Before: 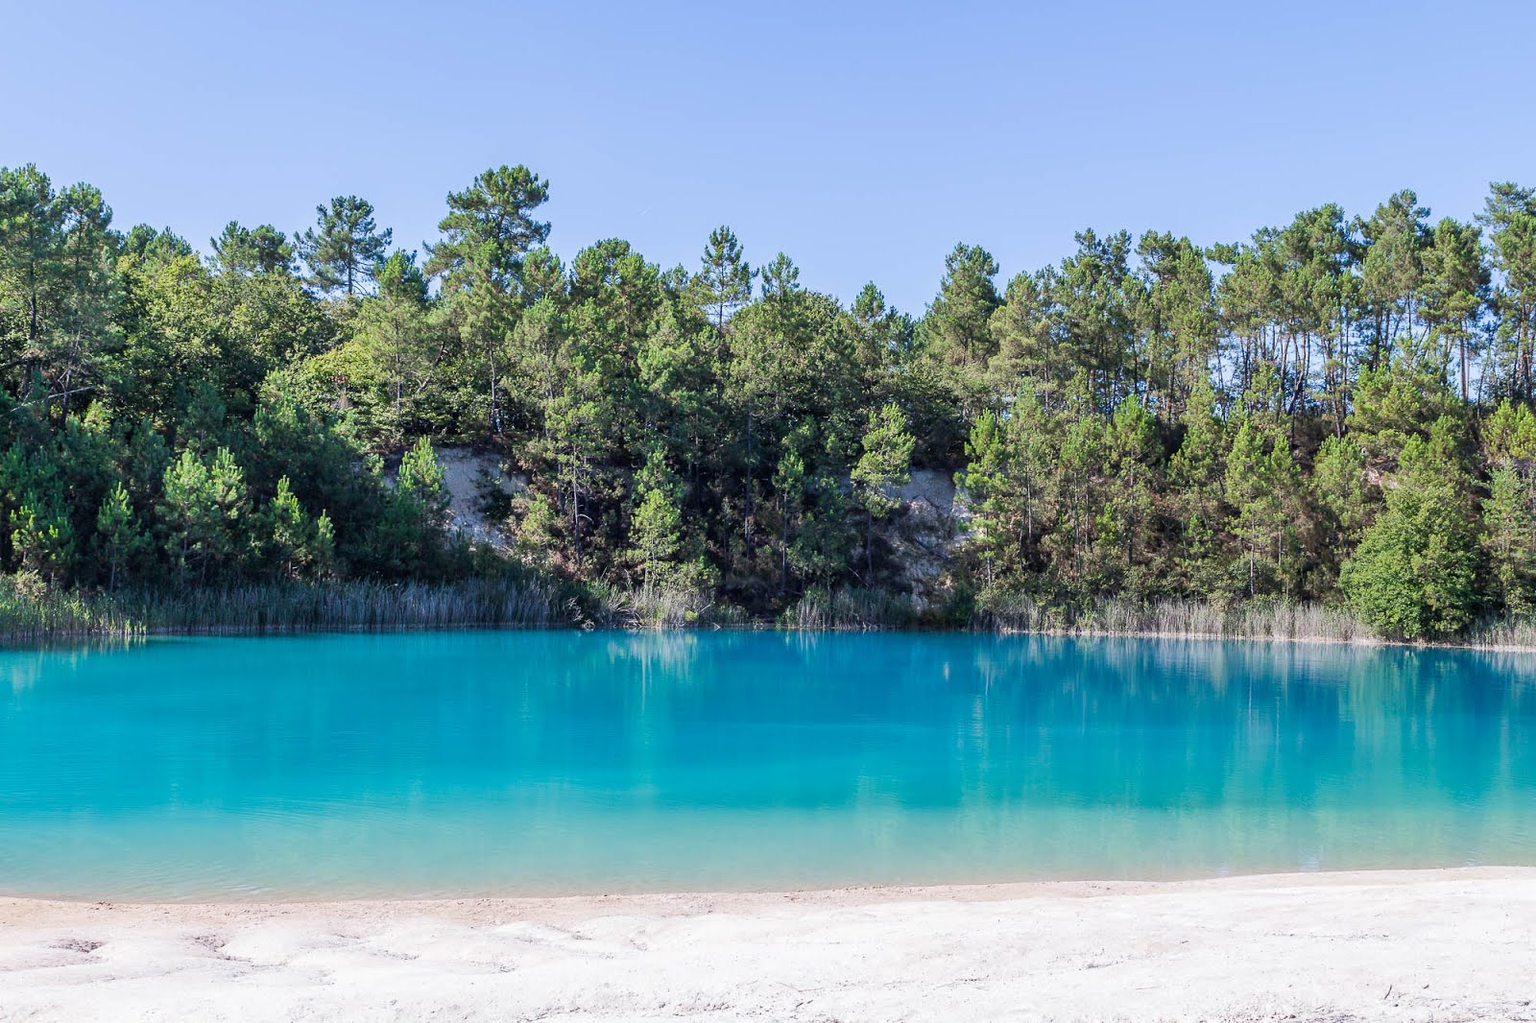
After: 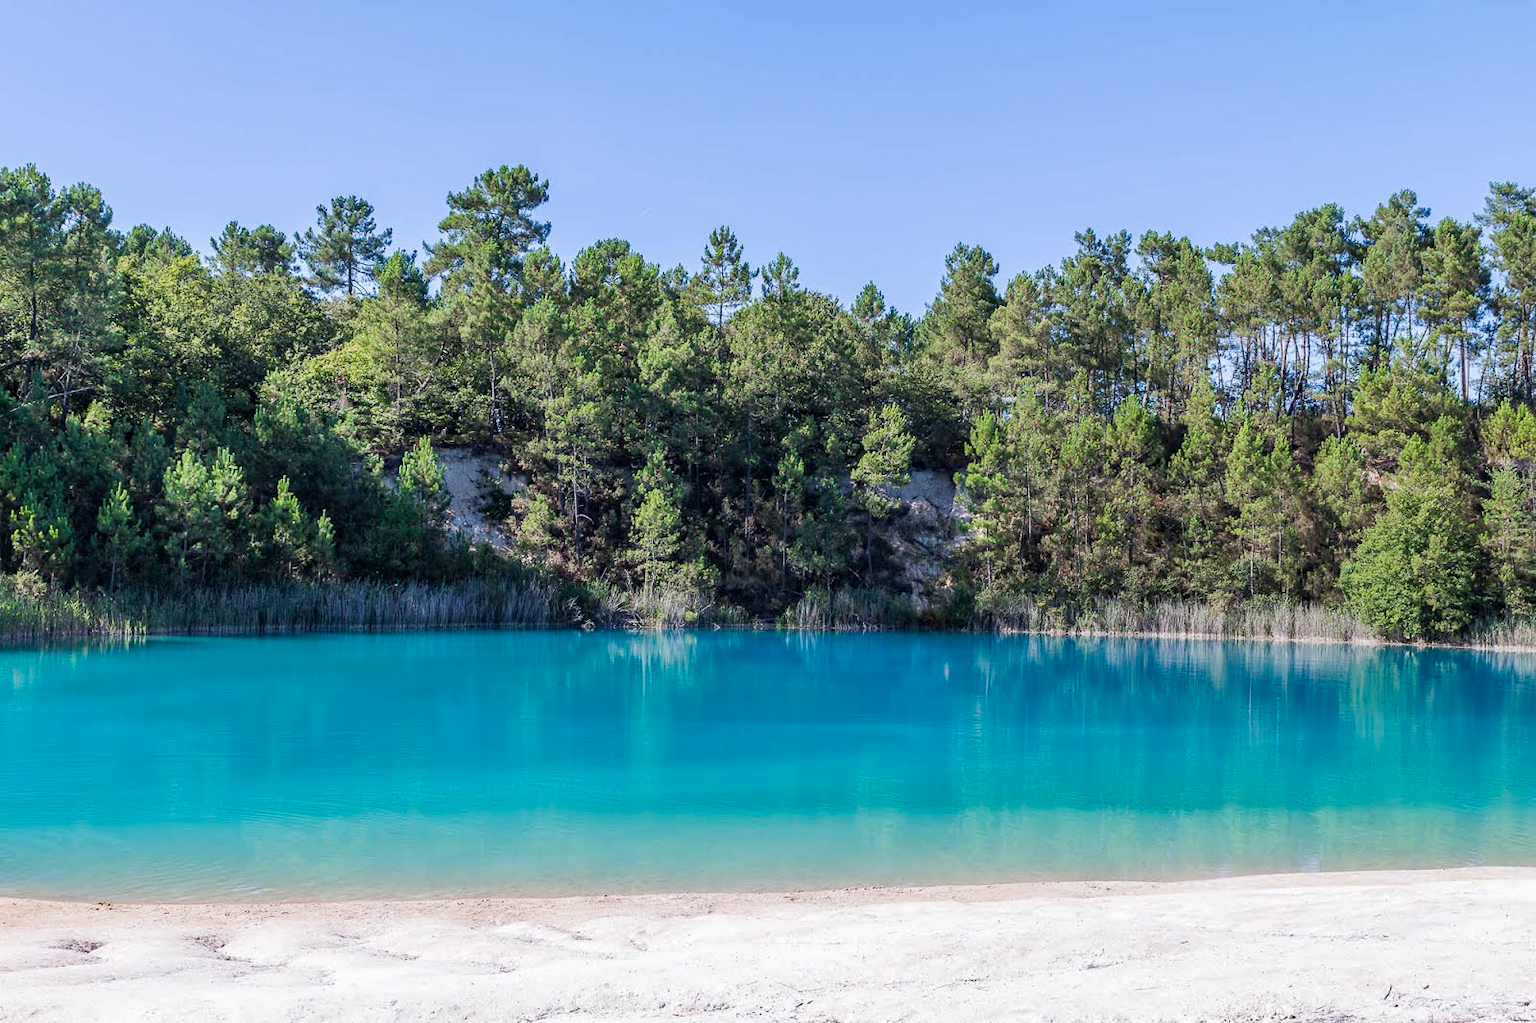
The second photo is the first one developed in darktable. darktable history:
haze removal: strength 0.29, distance 0.25, compatibility mode true, adaptive false
local contrast: mode bilateral grid, contrast 10, coarseness 25, detail 115%, midtone range 0.2
